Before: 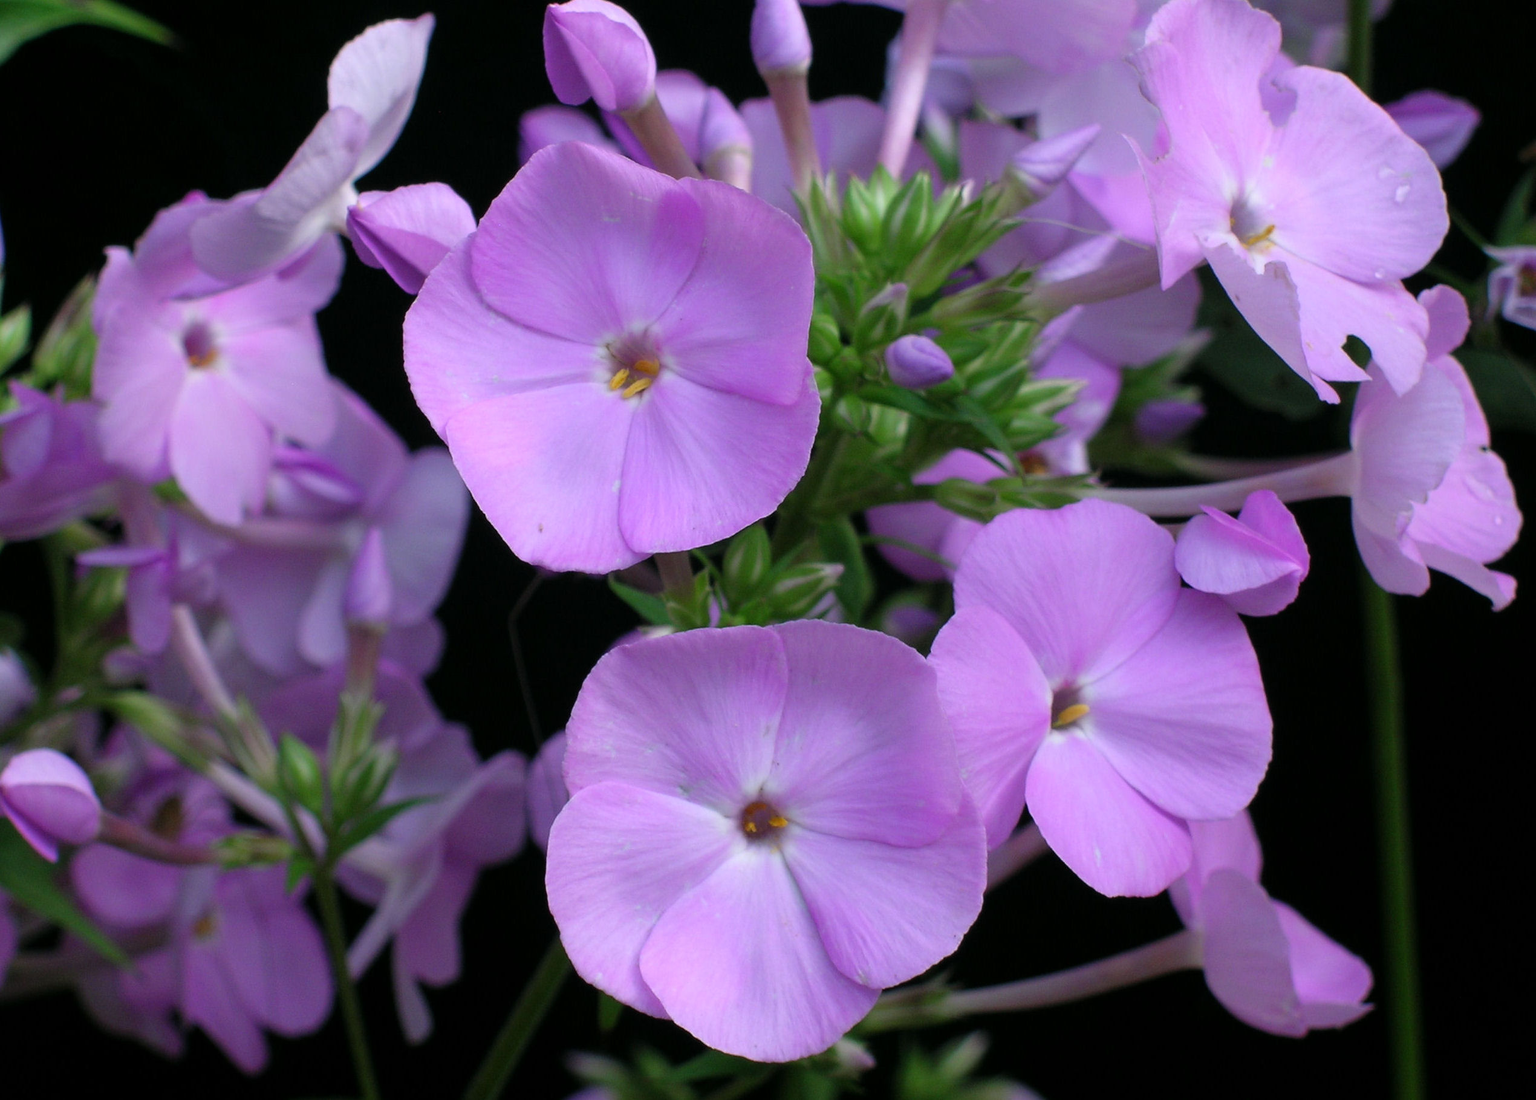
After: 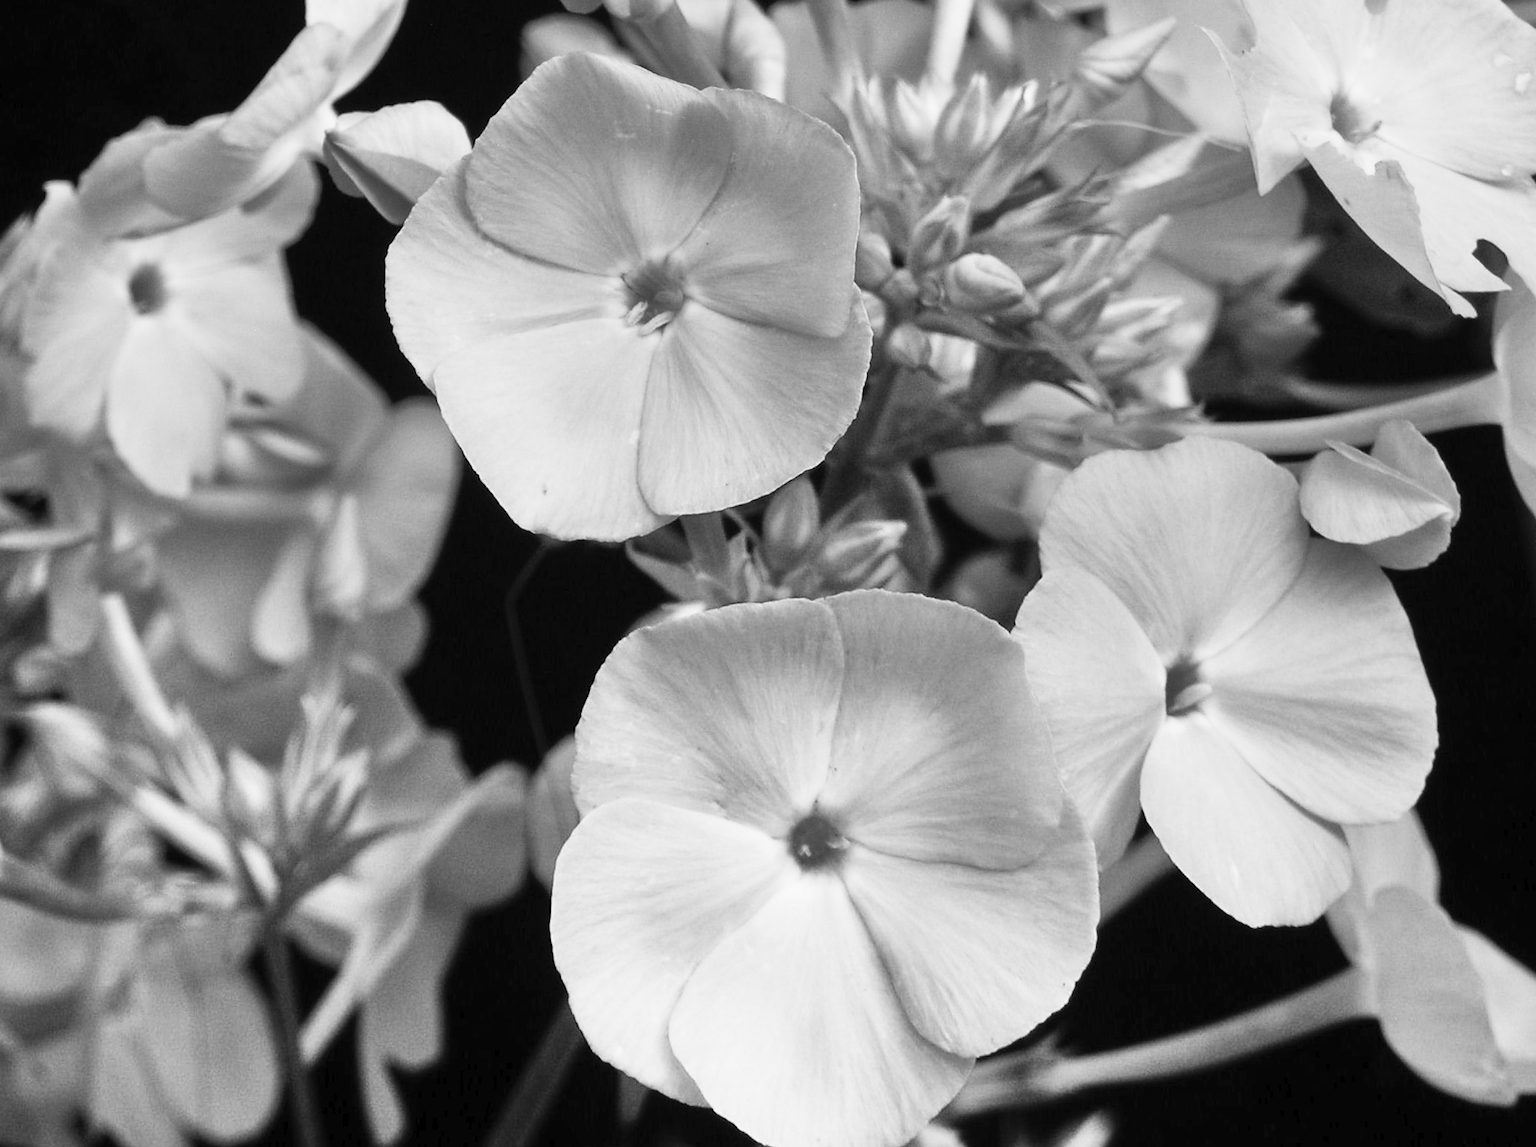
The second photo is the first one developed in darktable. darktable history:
crop: left 3.305%, top 6.436%, right 6.389%, bottom 3.258%
tone equalizer: -7 EV 0.15 EV, -6 EV 0.6 EV, -5 EV 1.15 EV, -4 EV 1.33 EV, -3 EV 1.15 EV, -2 EV 0.6 EV, -1 EV 0.15 EV, mask exposure compensation -0.5 EV
graduated density: rotation 5.63°, offset 76.9
contrast brightness saturation: contrast 0.53, brightness 0.47, saturation -1
rotate and perspective: rotation -1.68°, lens shift (vertical) -0.146, crop left 0.049, crop right 0.912, crop top 0.032, crop bottom 0.96
